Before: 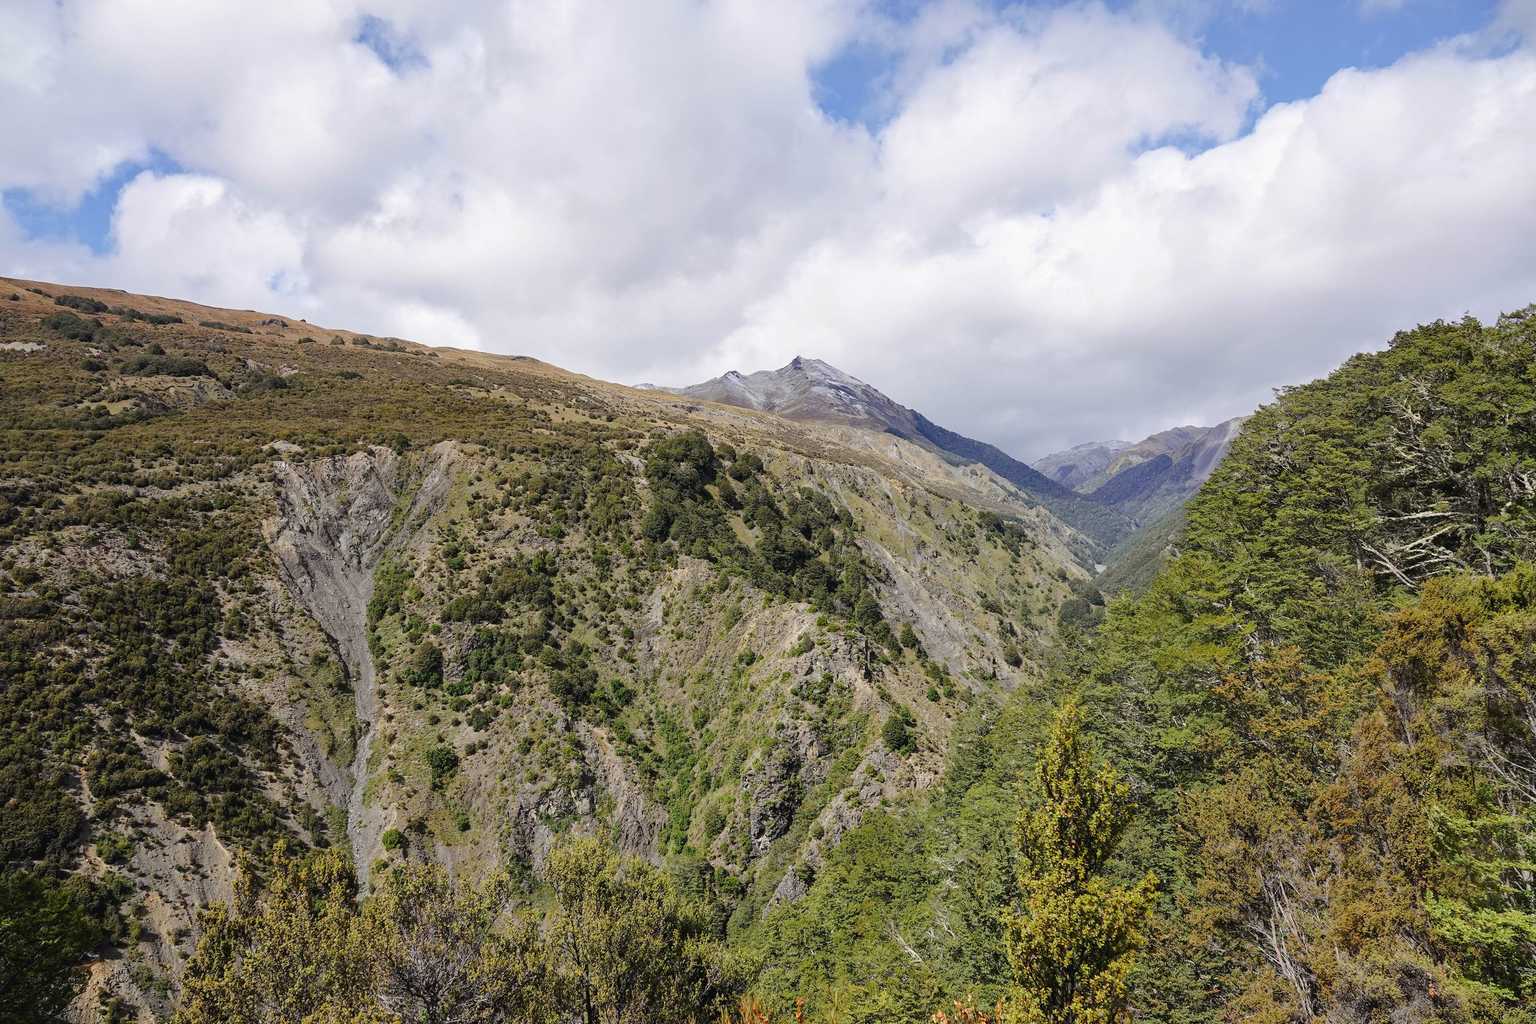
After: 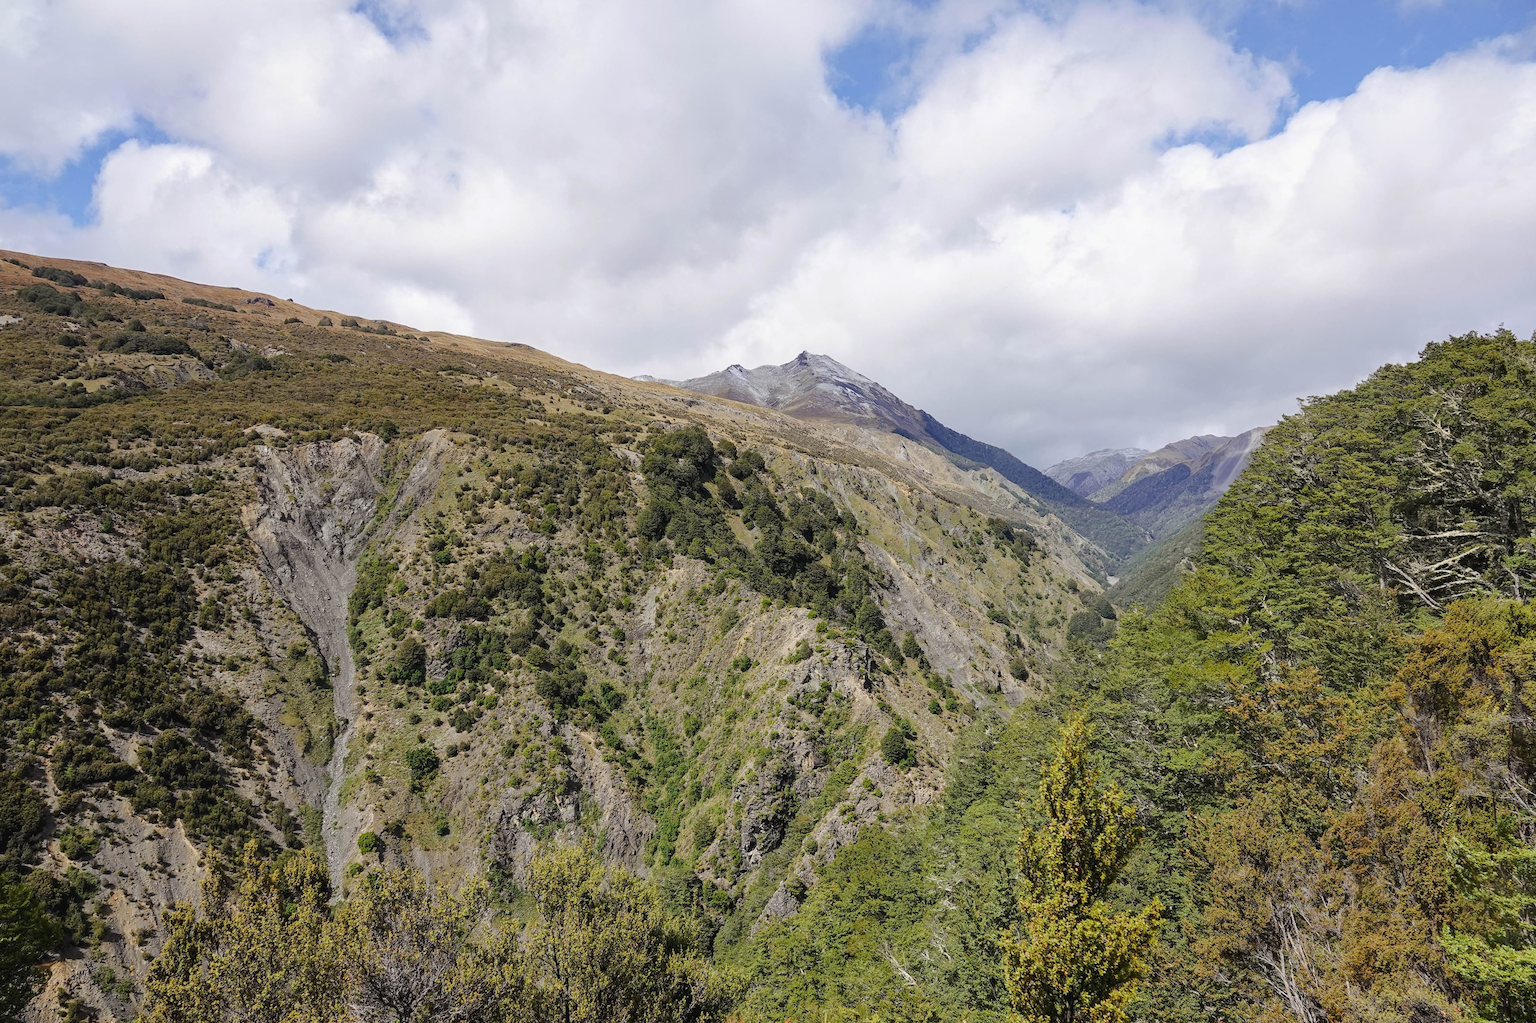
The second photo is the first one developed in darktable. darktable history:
crop and rotate: angle -1.57°
